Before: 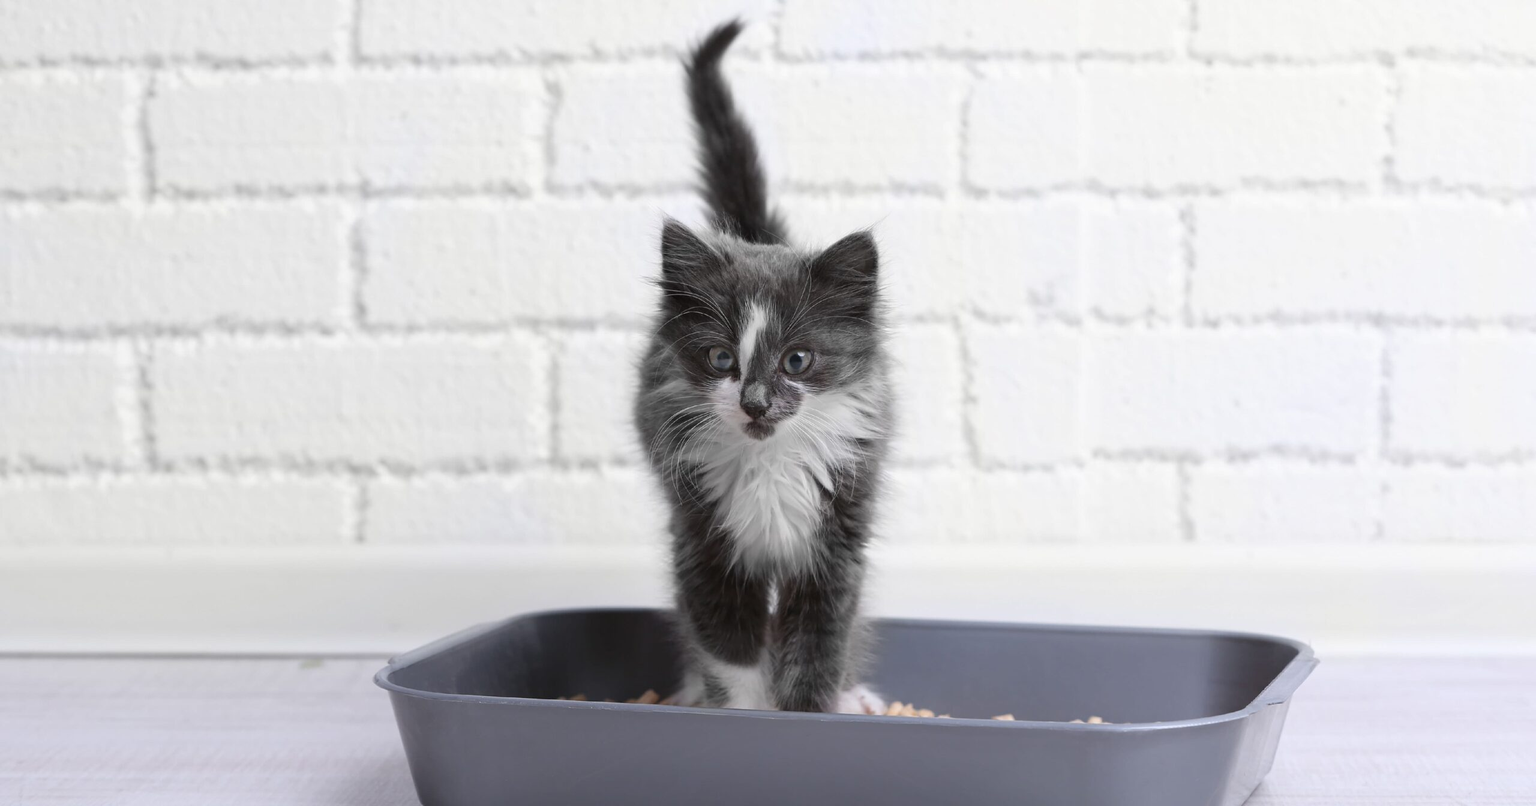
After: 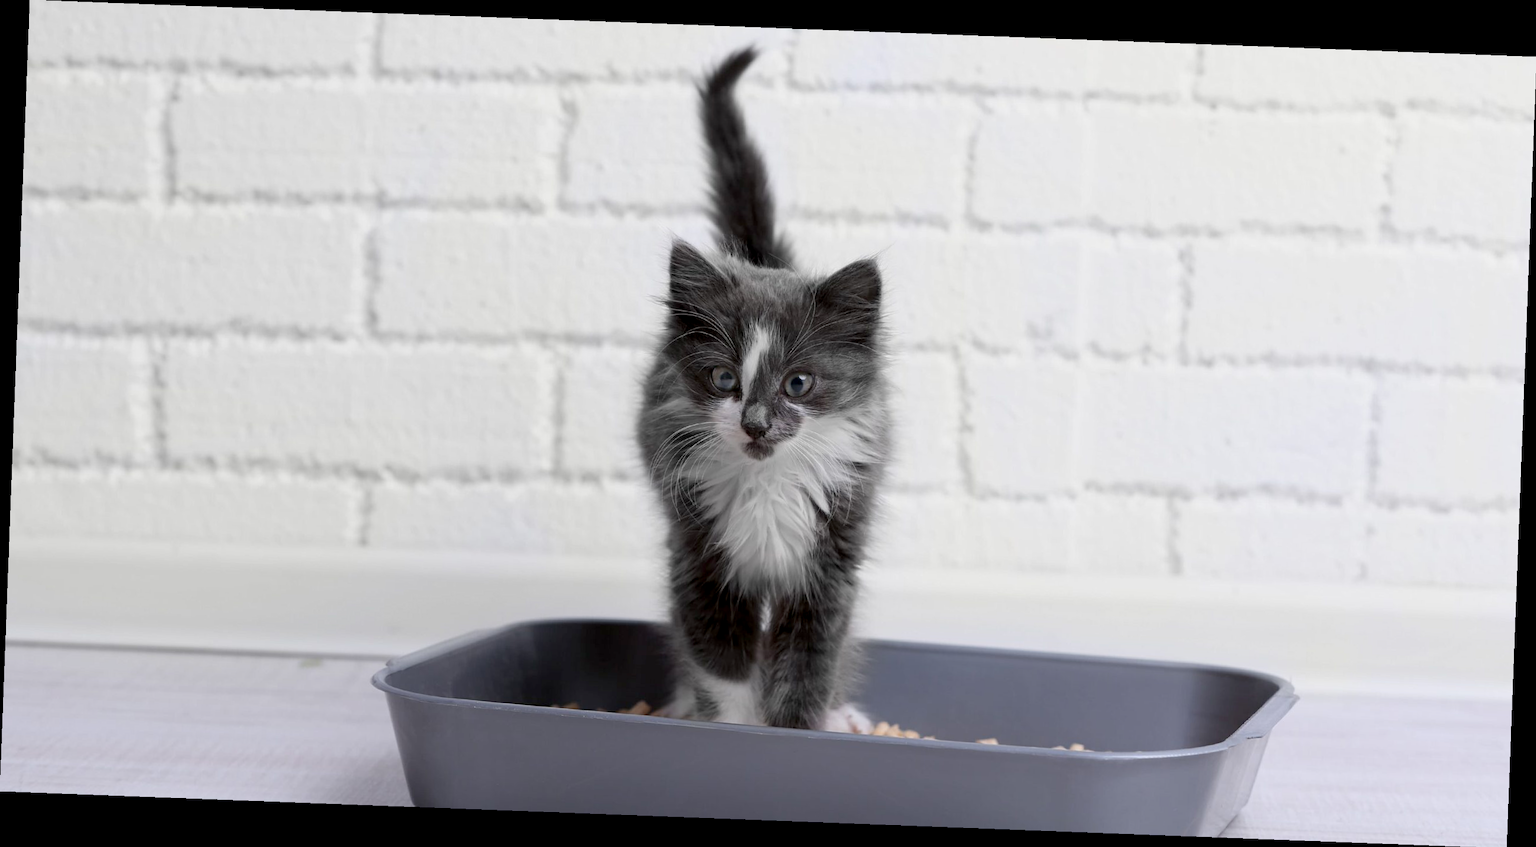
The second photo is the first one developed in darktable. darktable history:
rotate and perspective: rotation 2.17°, automatic cropping off
exposure: black level correction 0.009, exposure -0.159 EV, compensate highlight preservation false
